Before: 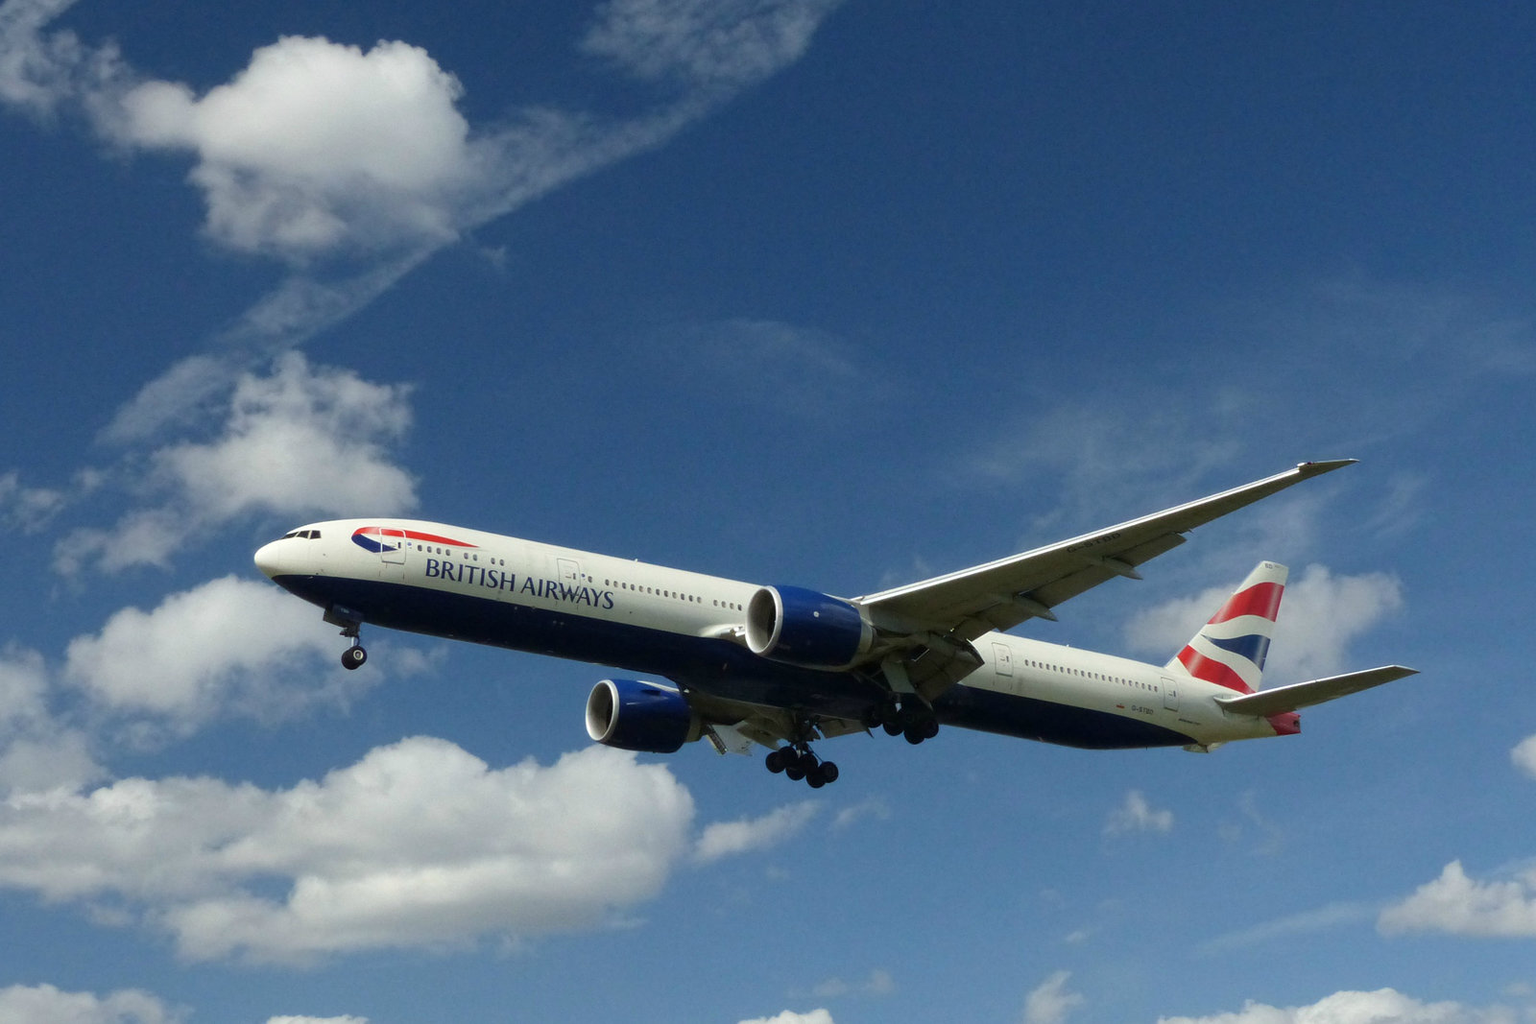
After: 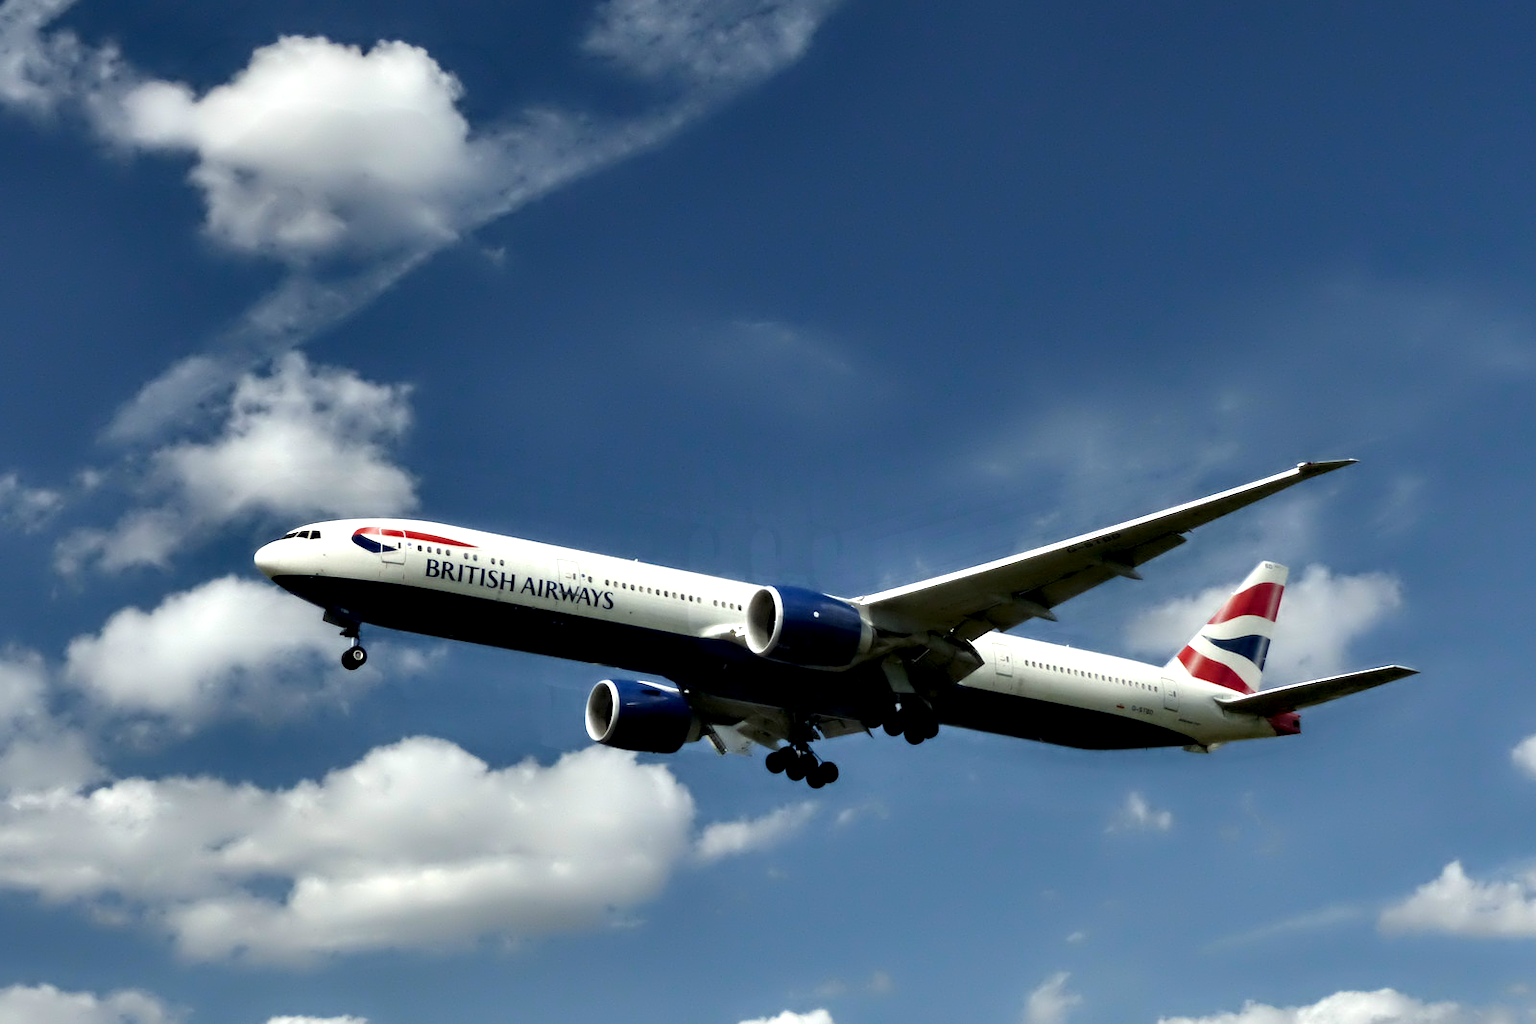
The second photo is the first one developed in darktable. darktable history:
contrast equalizer: y [[0.783, 0.666, 0.575, 0.77, 0.556, 0.501], [0.5 ×6], [0.5 ×6], [0, 0.02, 0.272, 0.399, 0.062, 0], [0 ×6]]
color calibration: illuminant same as pipeline (D50), adaptation none (bypass), x 0.333, y 0.334, temperature 5020.19 K, saturation algorithm version 1 (2020)
